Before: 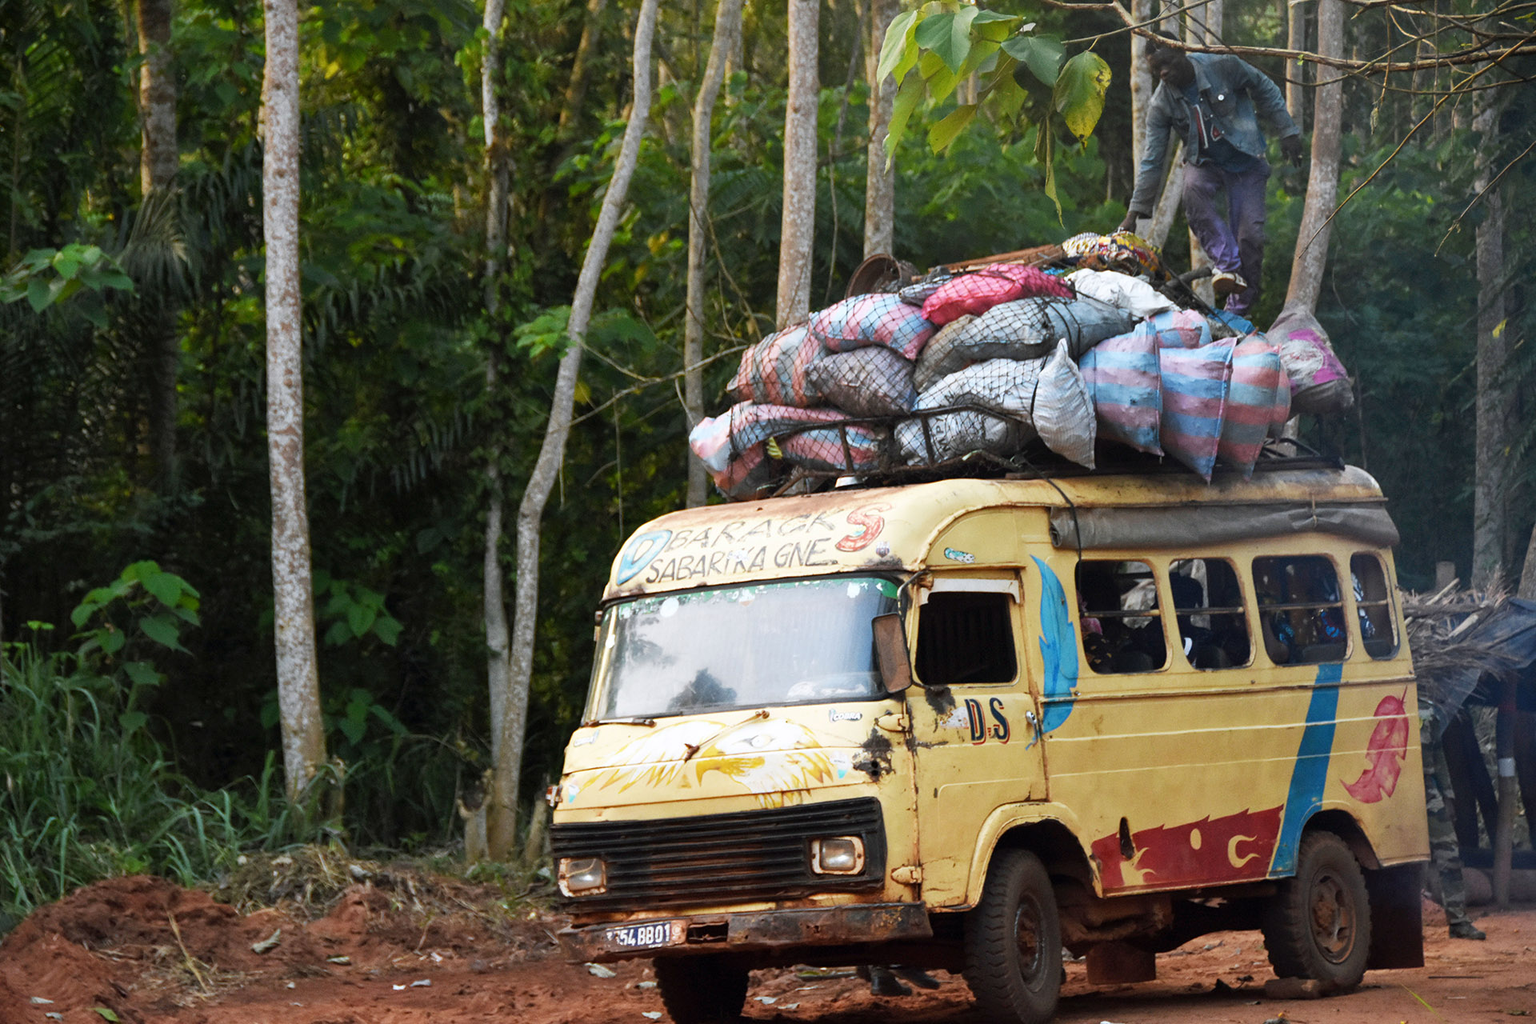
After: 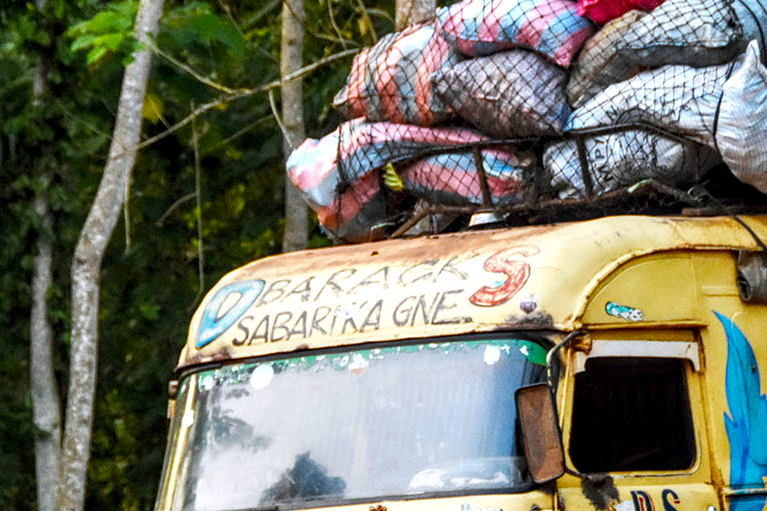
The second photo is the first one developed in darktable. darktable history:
white balance: emerald 1
color balance rgb: linear chroma grading › global chroma 15%, perceptual saturation grading › global saturation 30%
crop: left 30%, top 30%, right 30%, bottom 30%
local contrast: detail 160%
